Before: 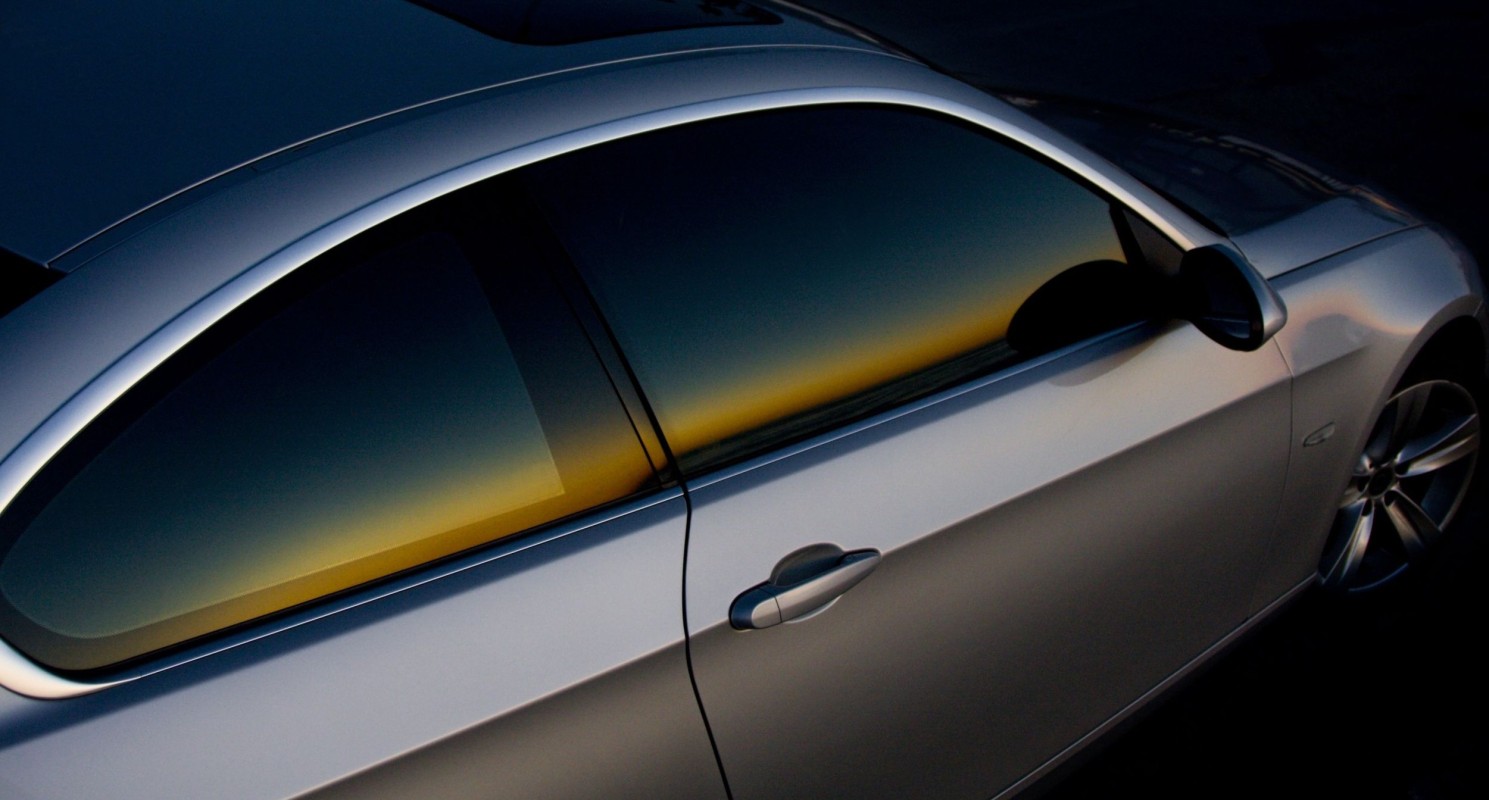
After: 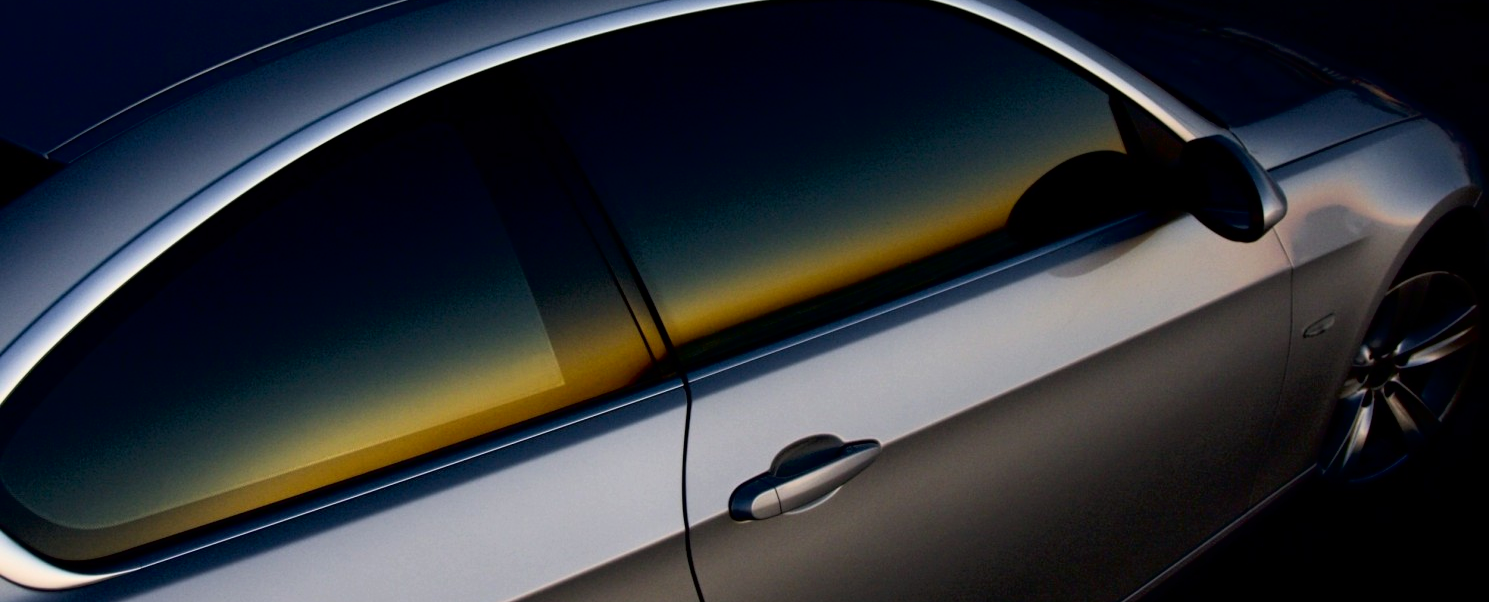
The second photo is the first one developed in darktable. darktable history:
crop: top 13.738%, bottom 11%
tone curve: curves: ch0 [(0, 0) (0.118, 0.034) (0.182, 0.124) (0.265, 0.214) (0.504, 0.508) (0.783, 0.825) (1, 1)], color space Lab, independent channels, preserve colors none
